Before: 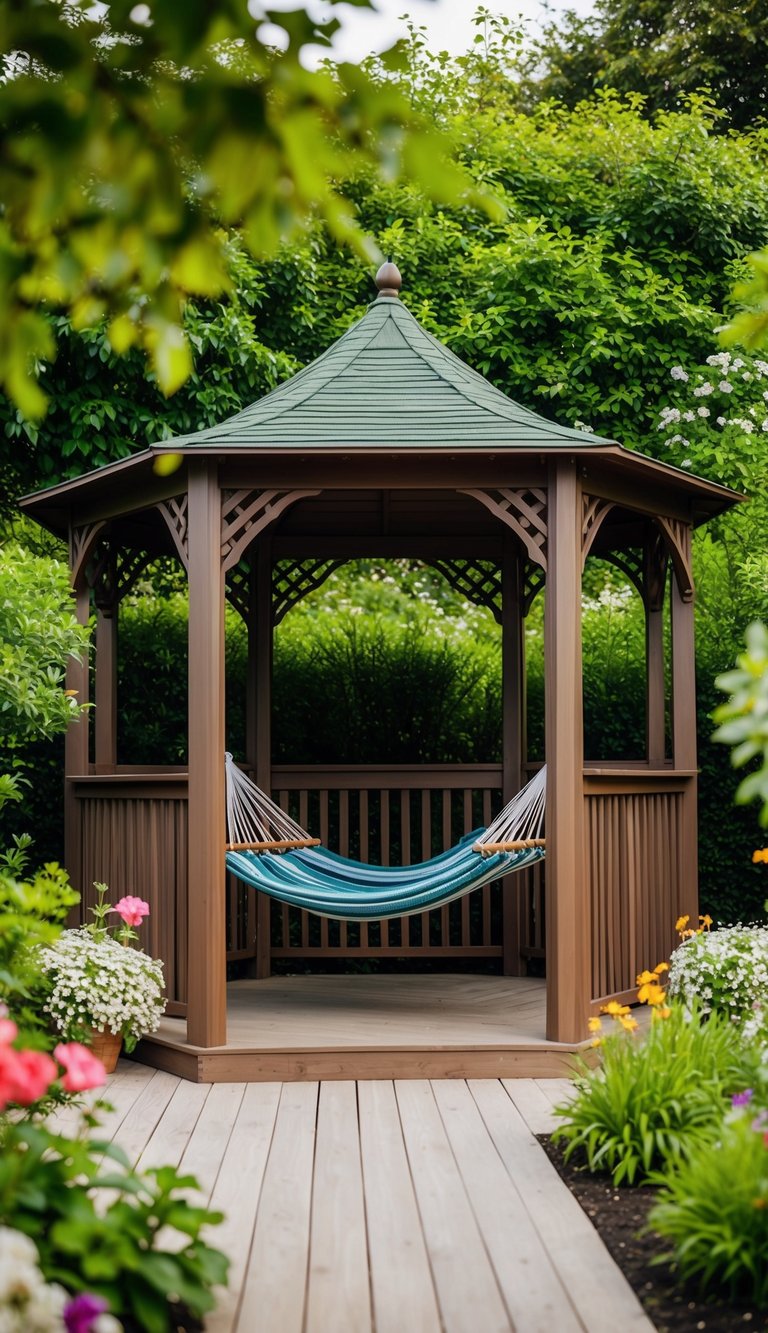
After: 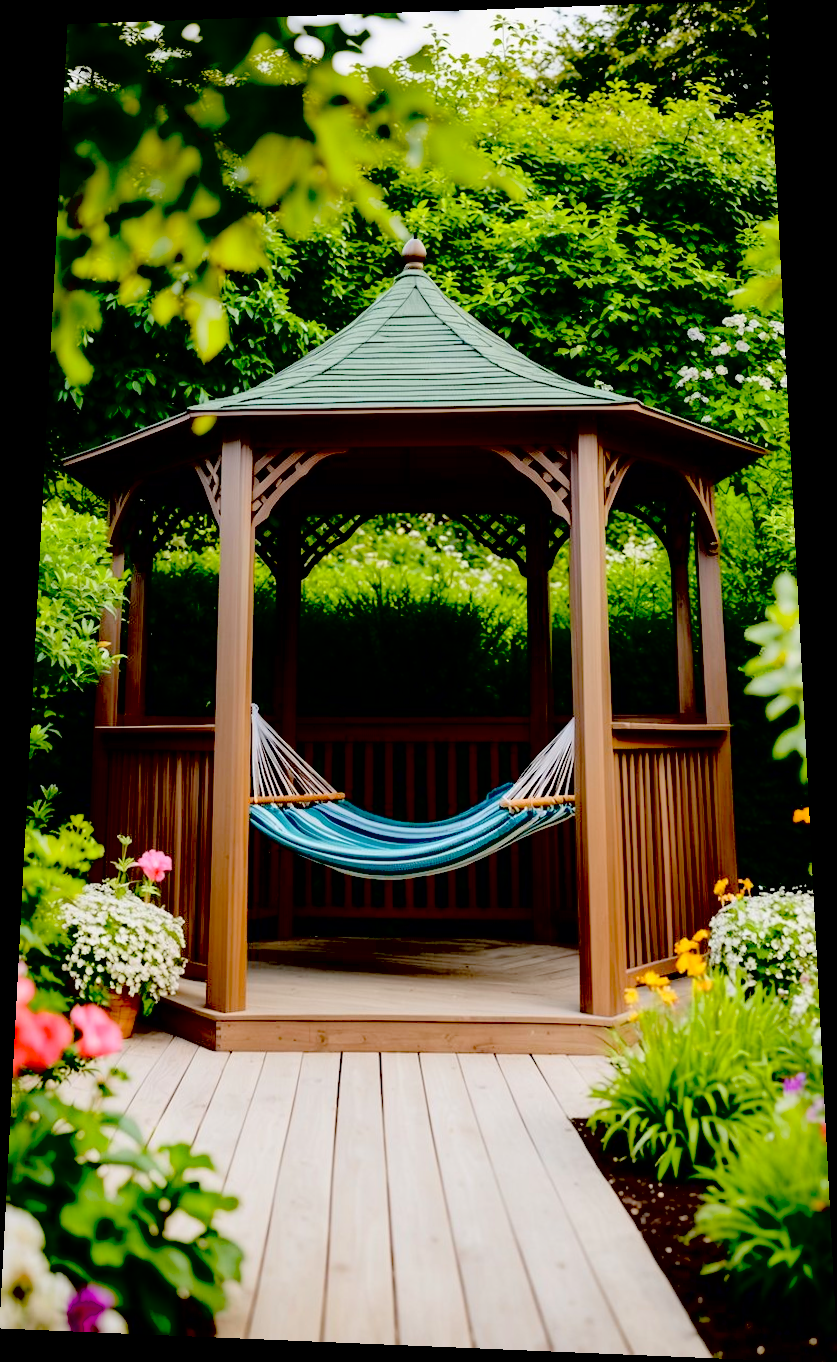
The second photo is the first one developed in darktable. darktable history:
contrast brightness saturation: brightness 0.28
rotate and perspective: rotation 0.128°, lens shift (vertical) -0.181, lens shift (horizontal) -0.044, shear 0.001, automatic cropping off
exposure: black level correction 0.056, compensate highlight preservation false
